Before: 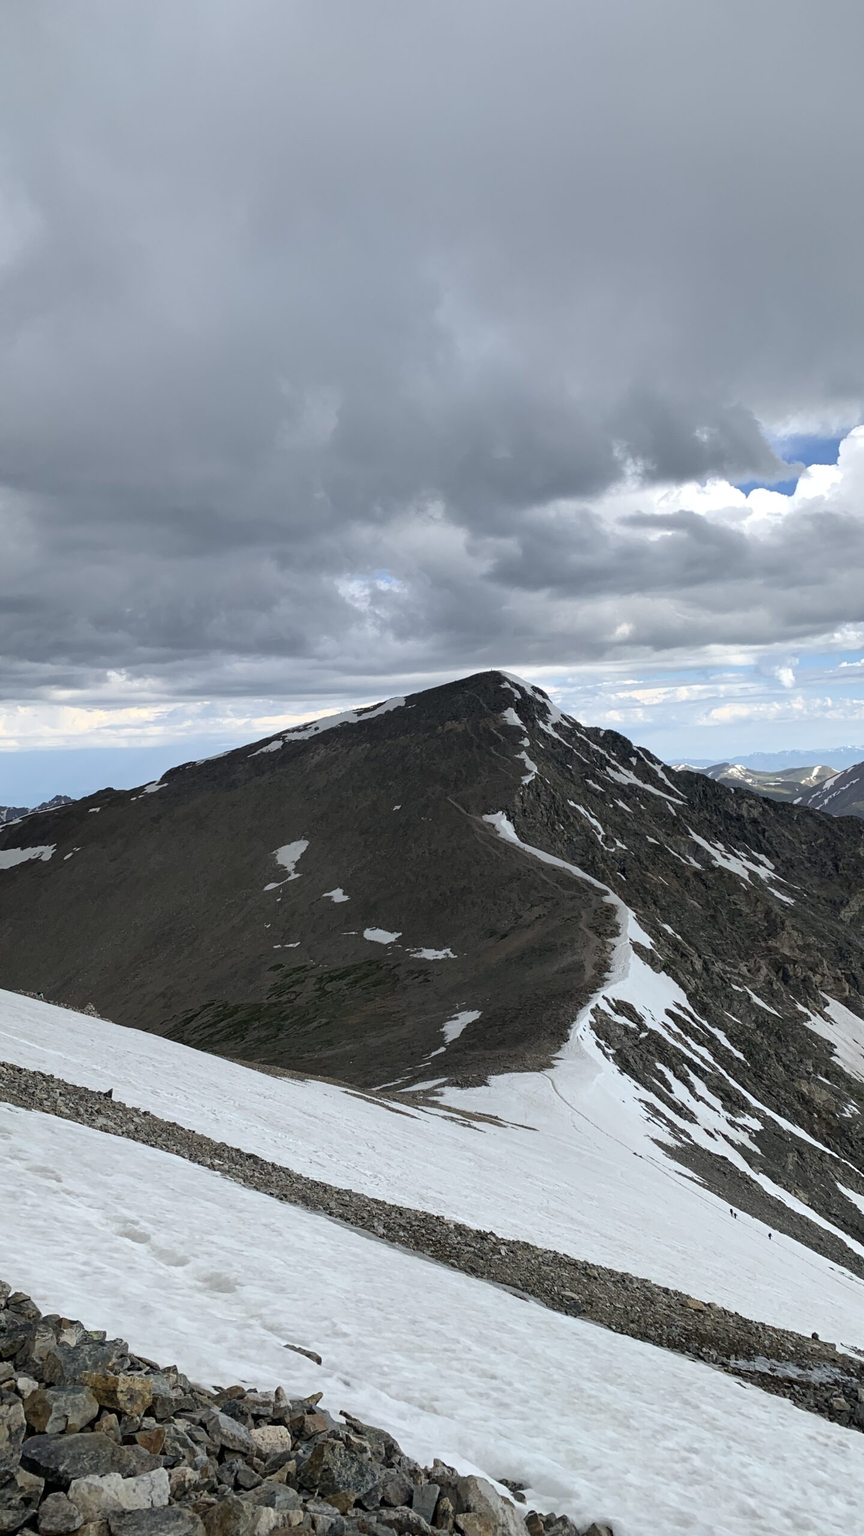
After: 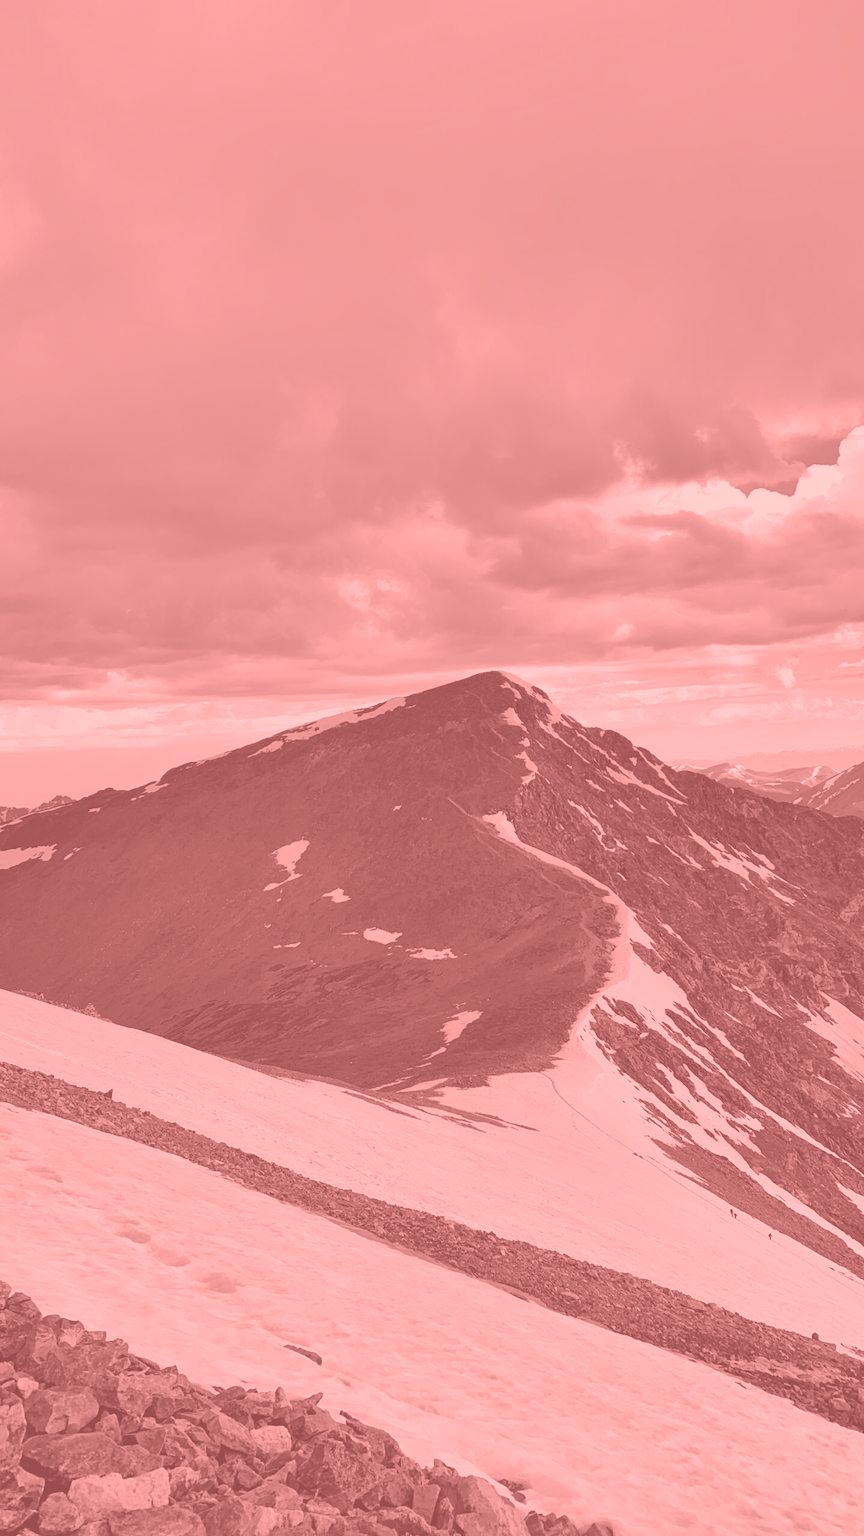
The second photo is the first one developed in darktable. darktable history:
tone curve: curves: ch0 [(0, 0) (0.003, 0.026) (0.011, 0.024) (0.025, 0.022) (0.044, 0.031) (0.069, 0.067) (0.1, 0.094) (0.136, 0.102) (0.177, 0.14) (0.224, 0.189) (0.277, 0.238) (0.335, 0.325) (0.399, 0.379) (0.468, 0.453) (0.543, 0.528) (0.623, 0.609) (0.709, 0.695) (0.801, 0.793) (0.898, 0.898) (1, 1)], preserve colors none
colorize: saturation 51%, source mix 50.67%, lightness 50.67%
shadows and highlights: soften with gaussian
